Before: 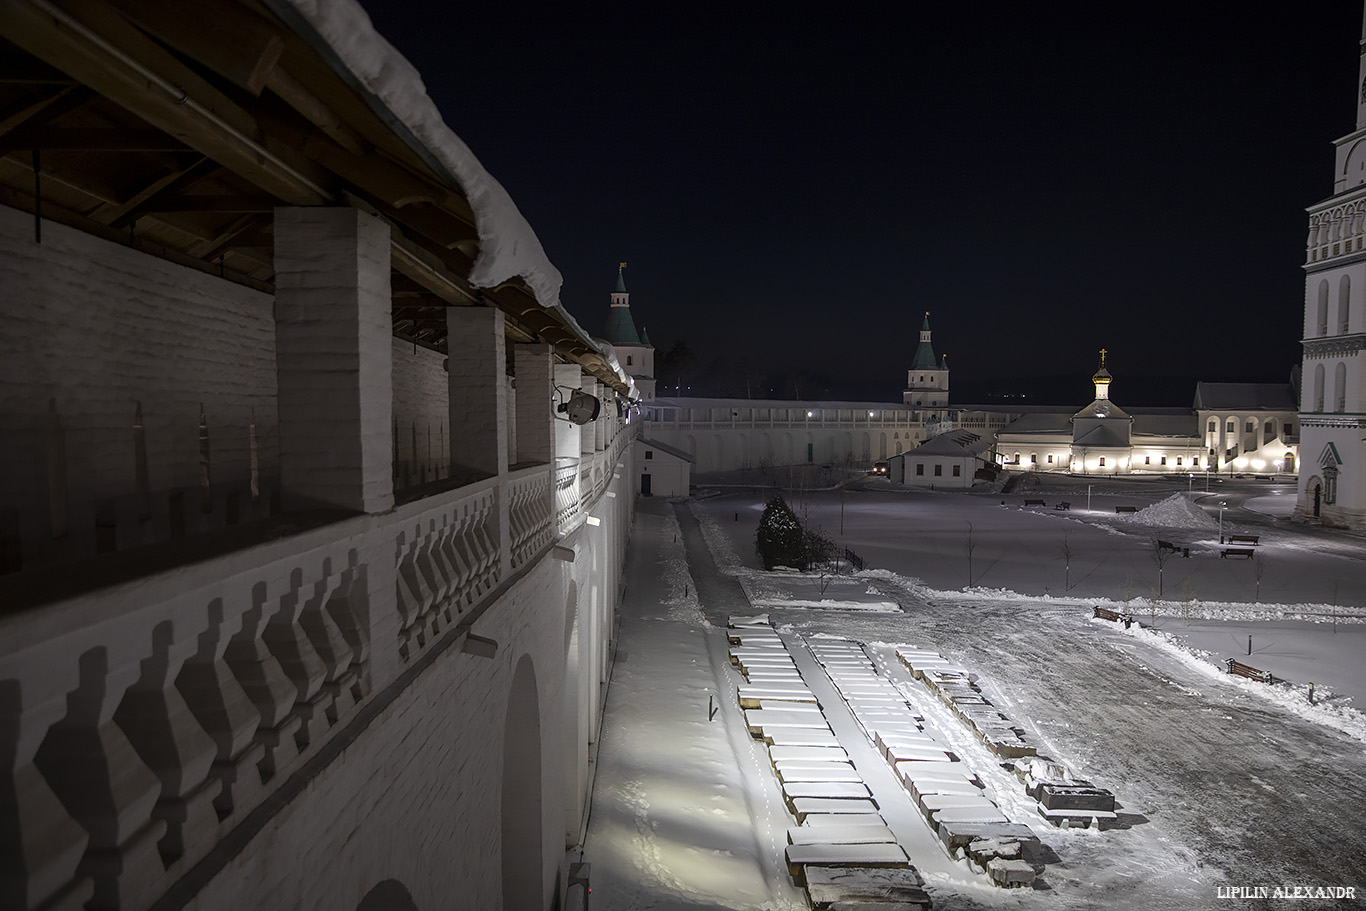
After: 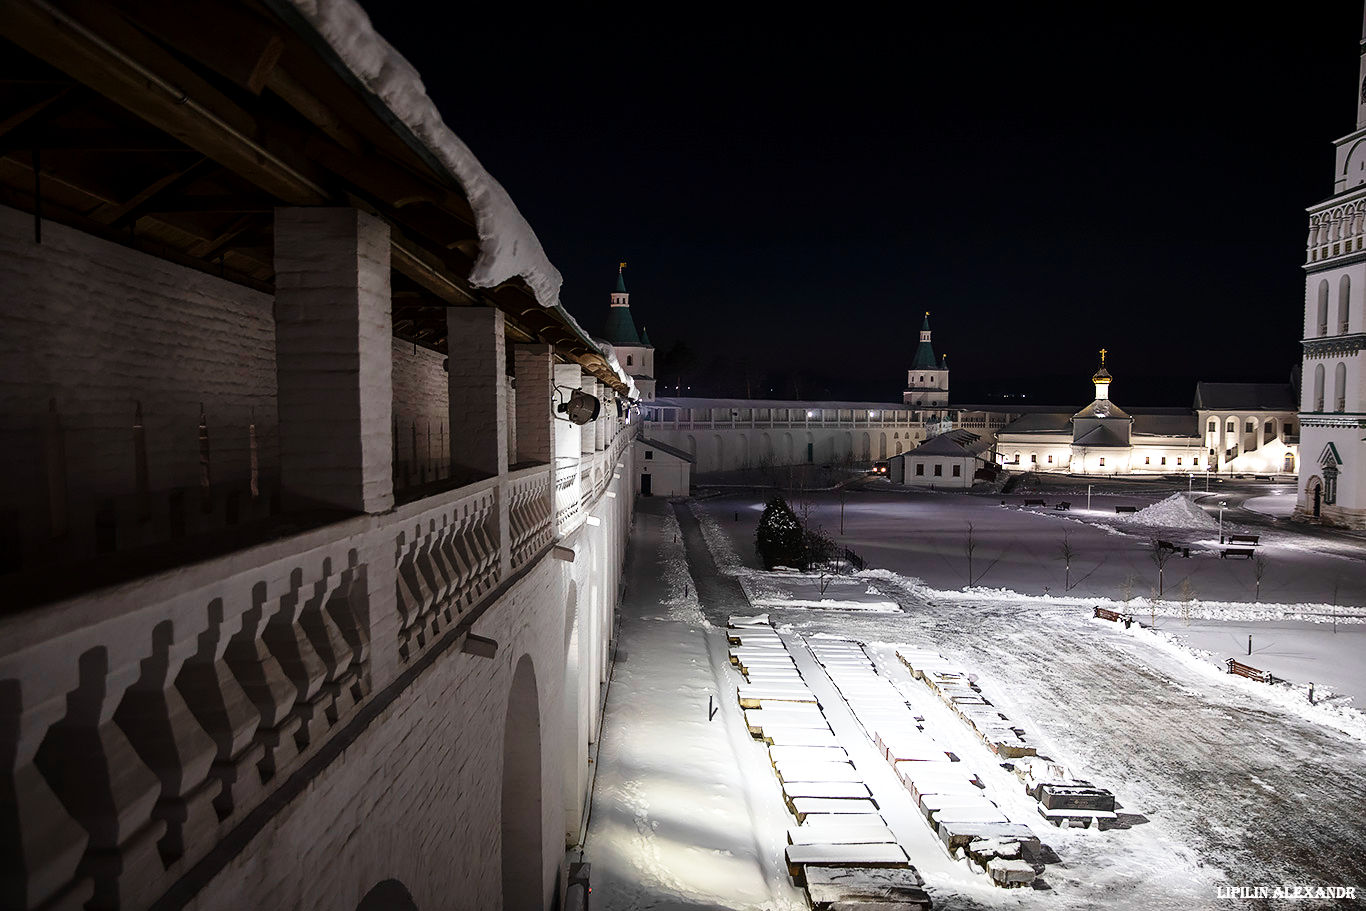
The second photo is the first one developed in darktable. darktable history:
tone equalizer: -8 EV -0.4 EV, -7 EV -0.379 EV, -6 EV -0.325 EV, -5 EV -0.22 EV, -3 EV 0.207 EV, -2 EV 0.348 EV, -1 EV 0.384 EV, +0 EV 0.41 EV, edges refinement/feathering 500, mask exposure compensation -1.57 EV, preserve details no
base curve: curves: ch0 [(0, 0) (0.028, 0.03) (0.121, 0.232) (0.46, 0.748) (0.859, 0.968) (1, 1)], preserve colors none
